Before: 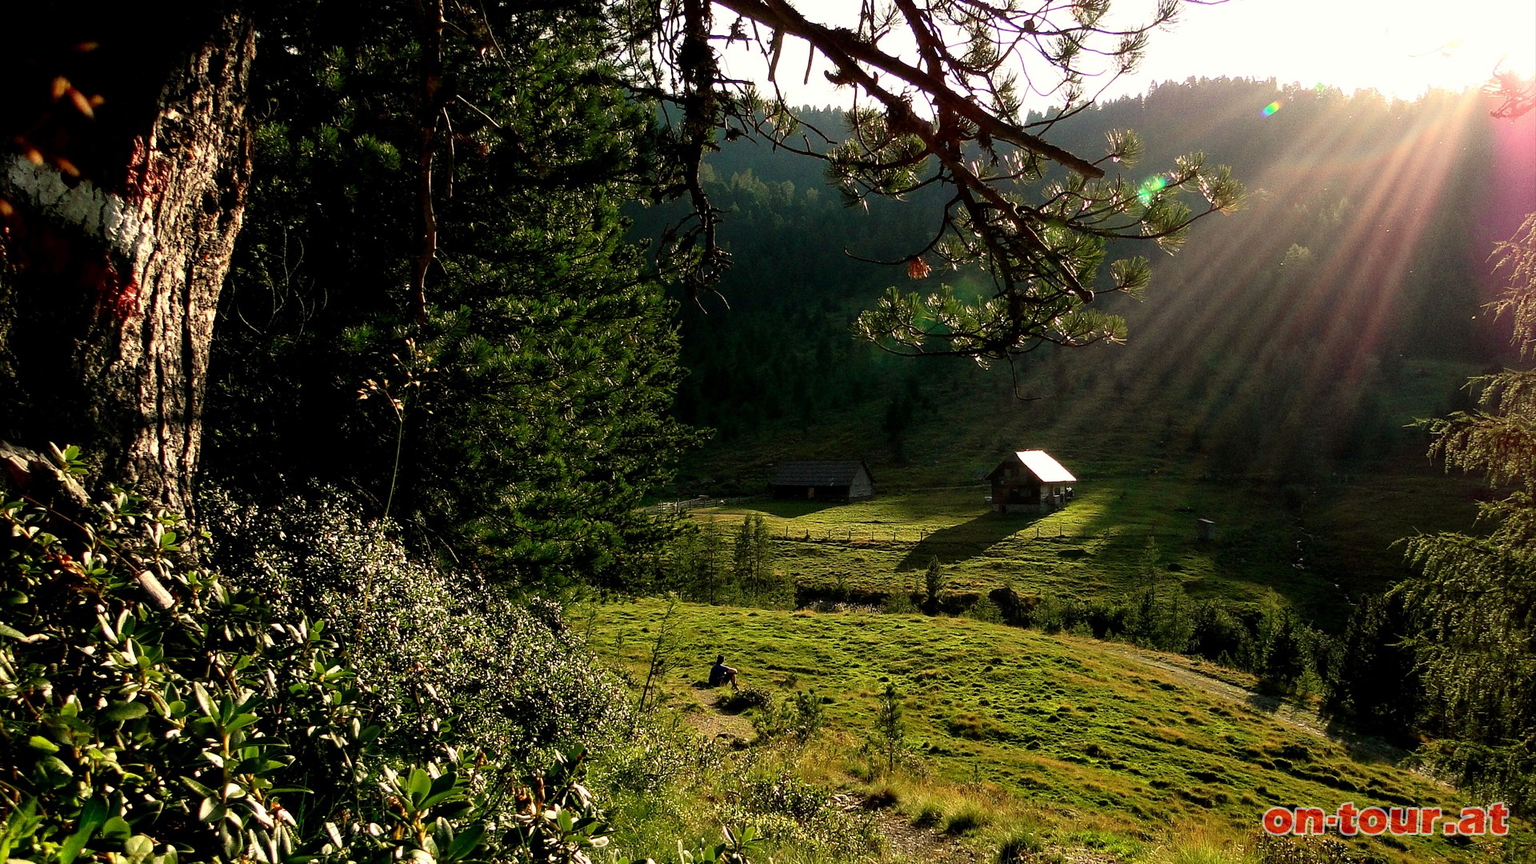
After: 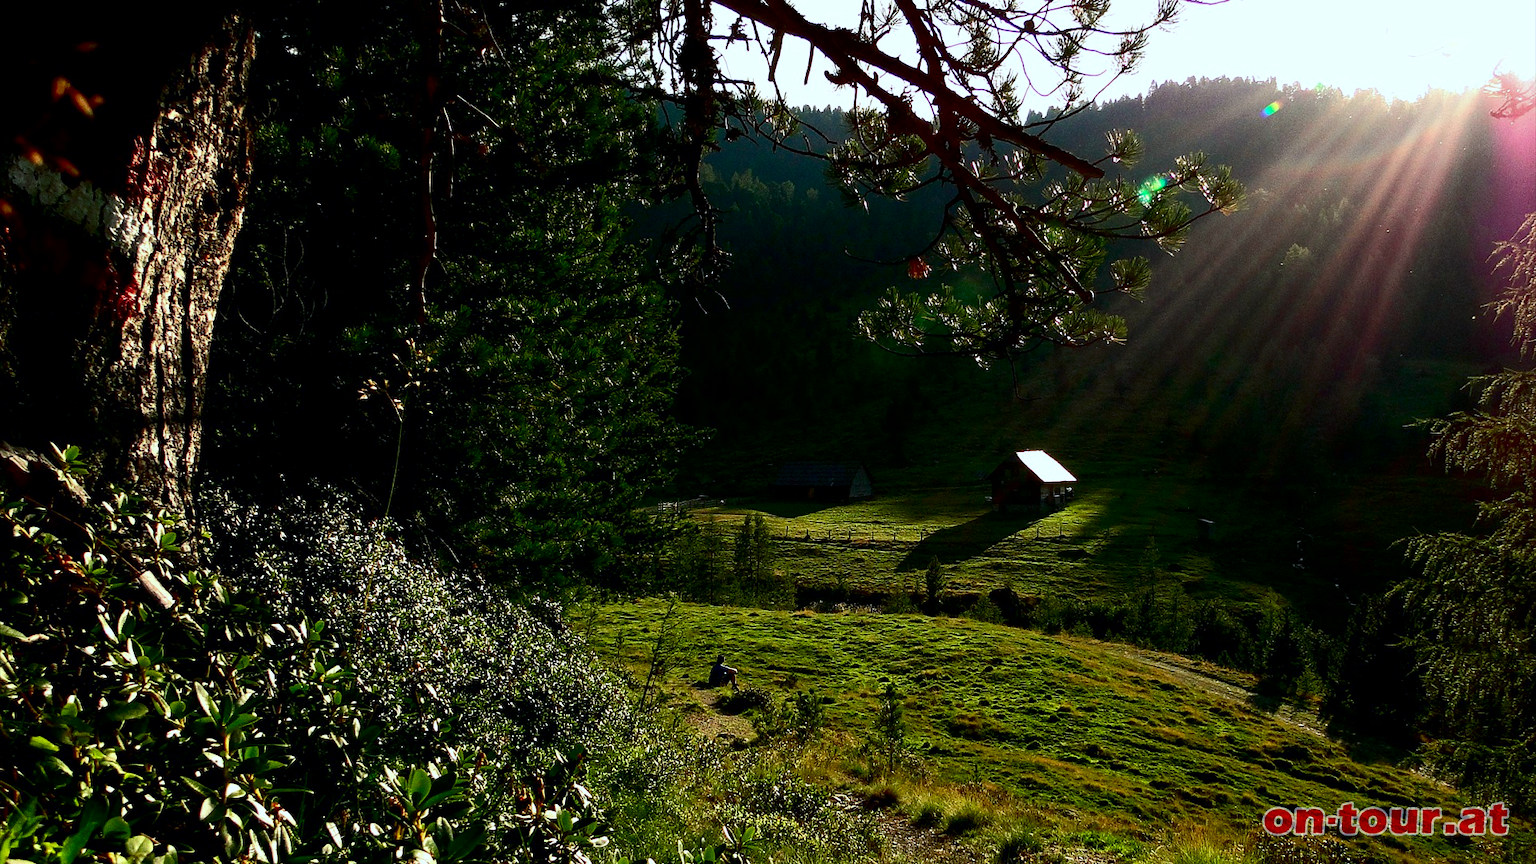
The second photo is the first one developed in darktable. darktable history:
color calibration: x 0.37, y 0.382, temperature 4317.95 K
contrast brightness saturation: contrast 0.135, brightness -0.245, saturation 0.148
